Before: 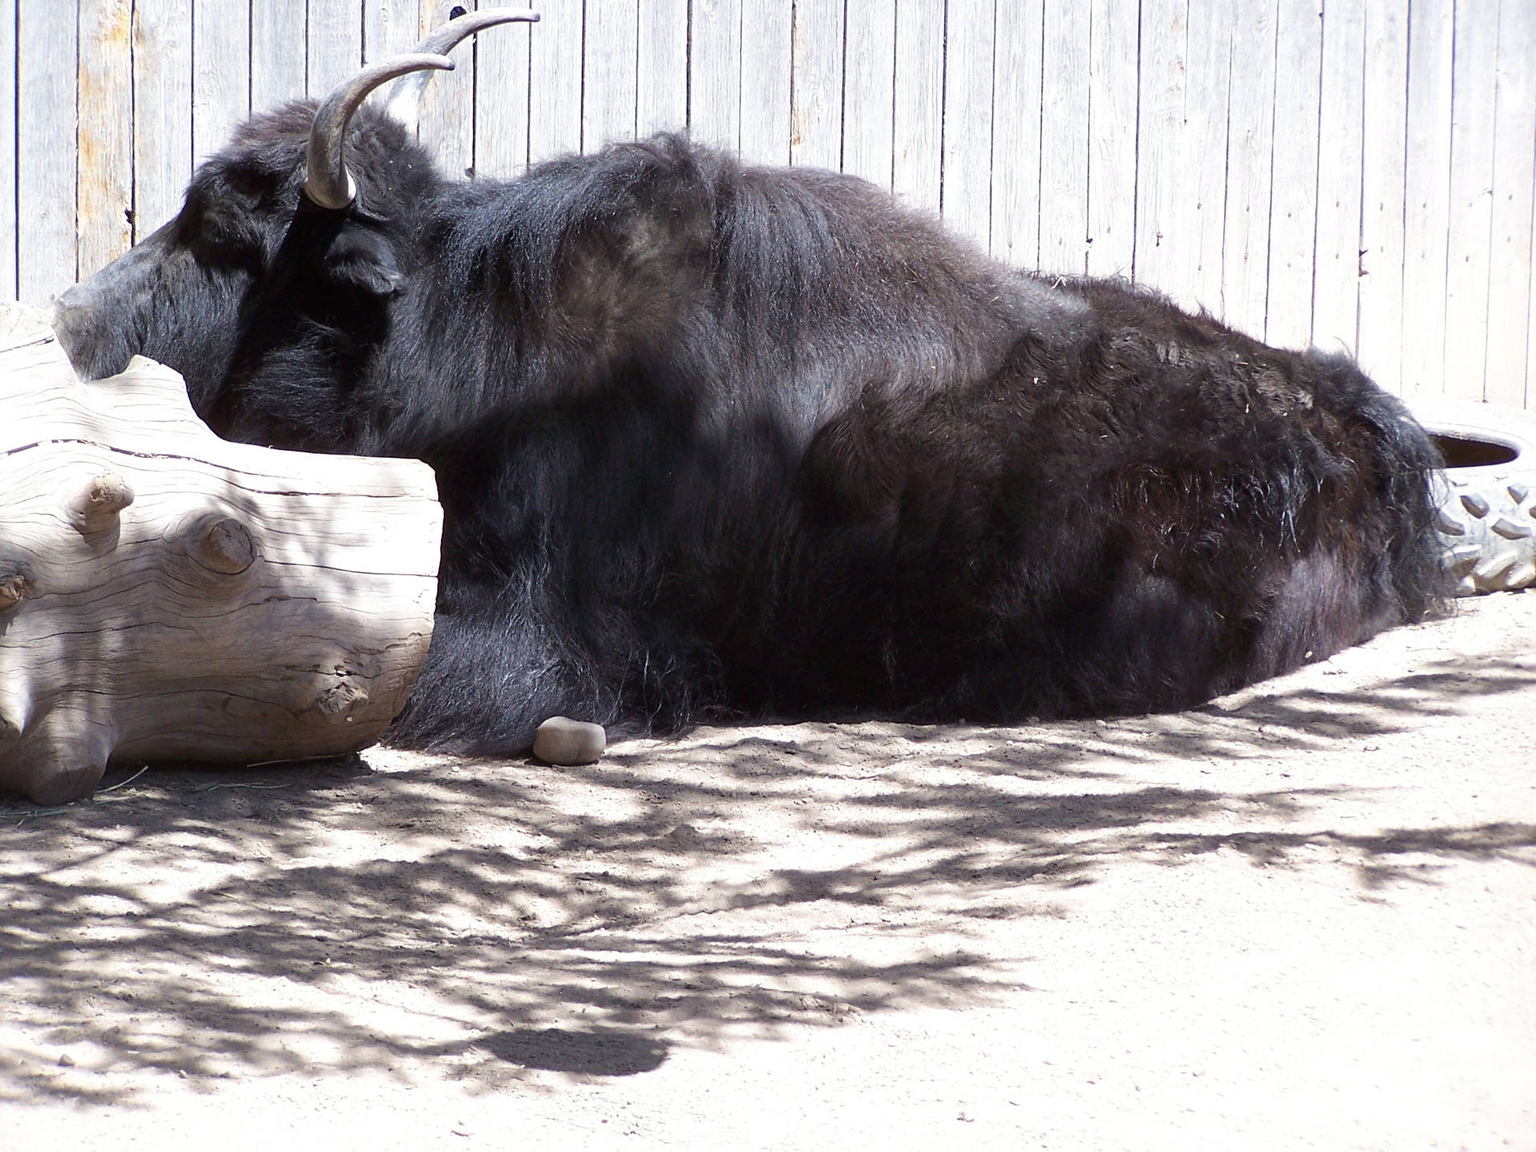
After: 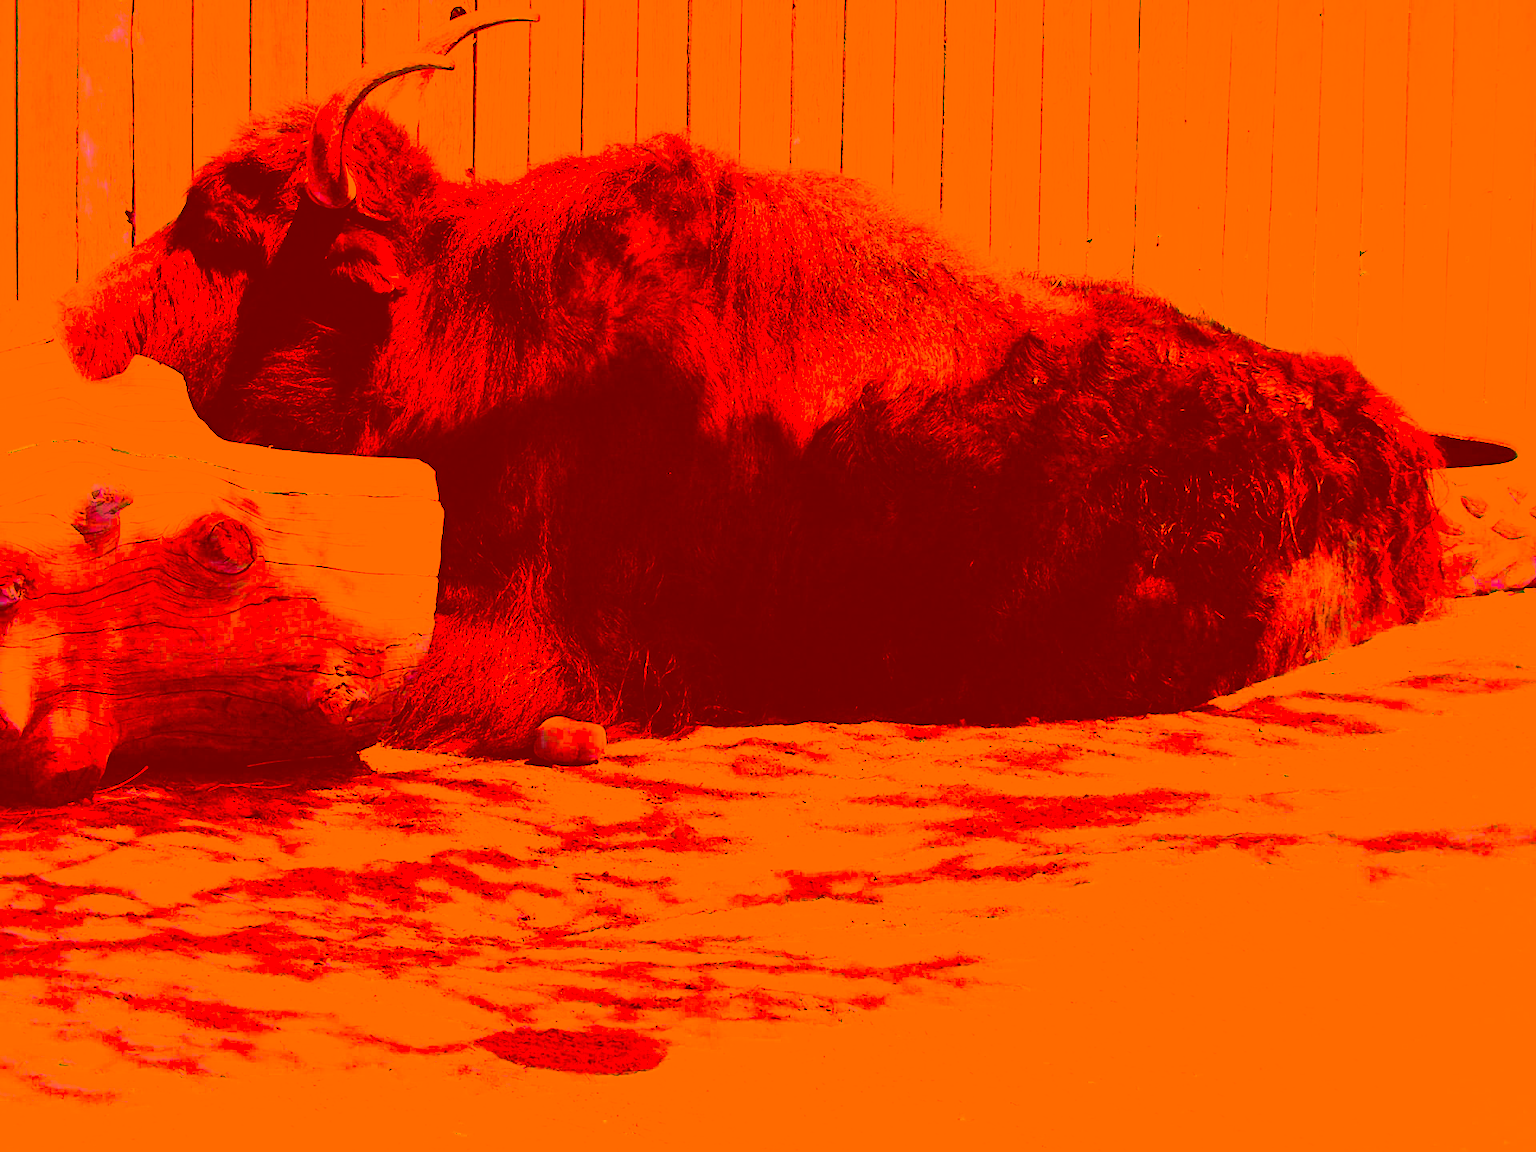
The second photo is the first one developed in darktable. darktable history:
color correction: highlights a* -39.36, highlights b* -39.84, shadows a* -39.77, shadows b* -39.5, saturation -2.97
haze removal: compatibility mode true, adaptive false
base curve: curves: ch0 [(0, 0) (0, 0) (0.002, 0.001) (0.008, 0.003) (0.019, 0.011) (0.037, 0.037) (0.064, 0.11) (0.102, 0.232) (0.152, 0.379) (0.216, 0.524) (0.296, 0.665) (0.394, 0.789) (0.512, 0.881) (0.651, 0.945) (0.813, 0.986) (1, 1)], preserve colors none
